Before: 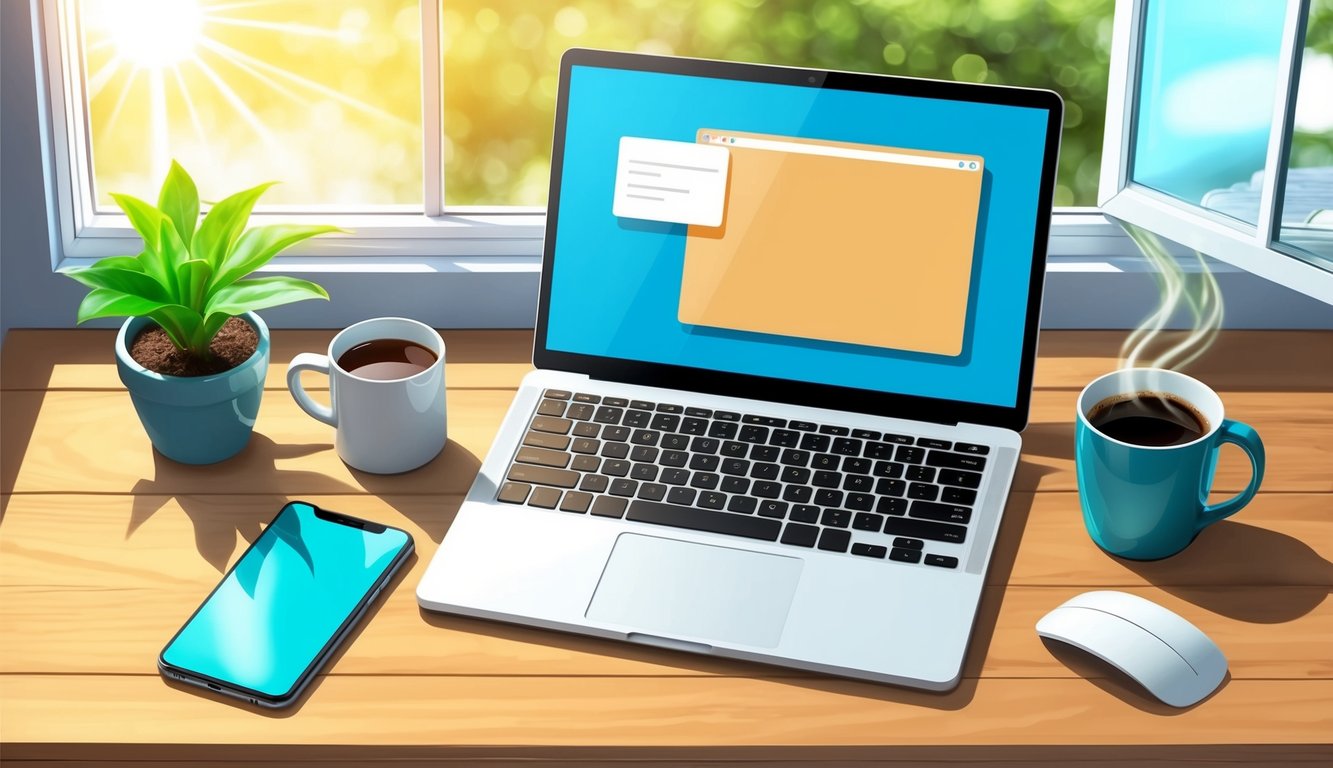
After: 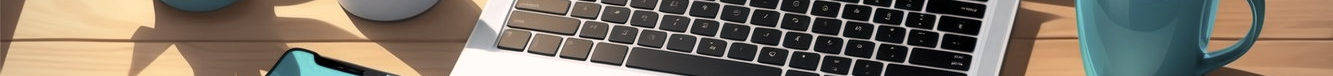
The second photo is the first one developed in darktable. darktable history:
color correction: highlights a* 5.59, highlights b* 5.24, saturation 0.68
vignetting: fall-off radius 60.92%
crop and rotate: top 59.084%, bottom 30.916%
